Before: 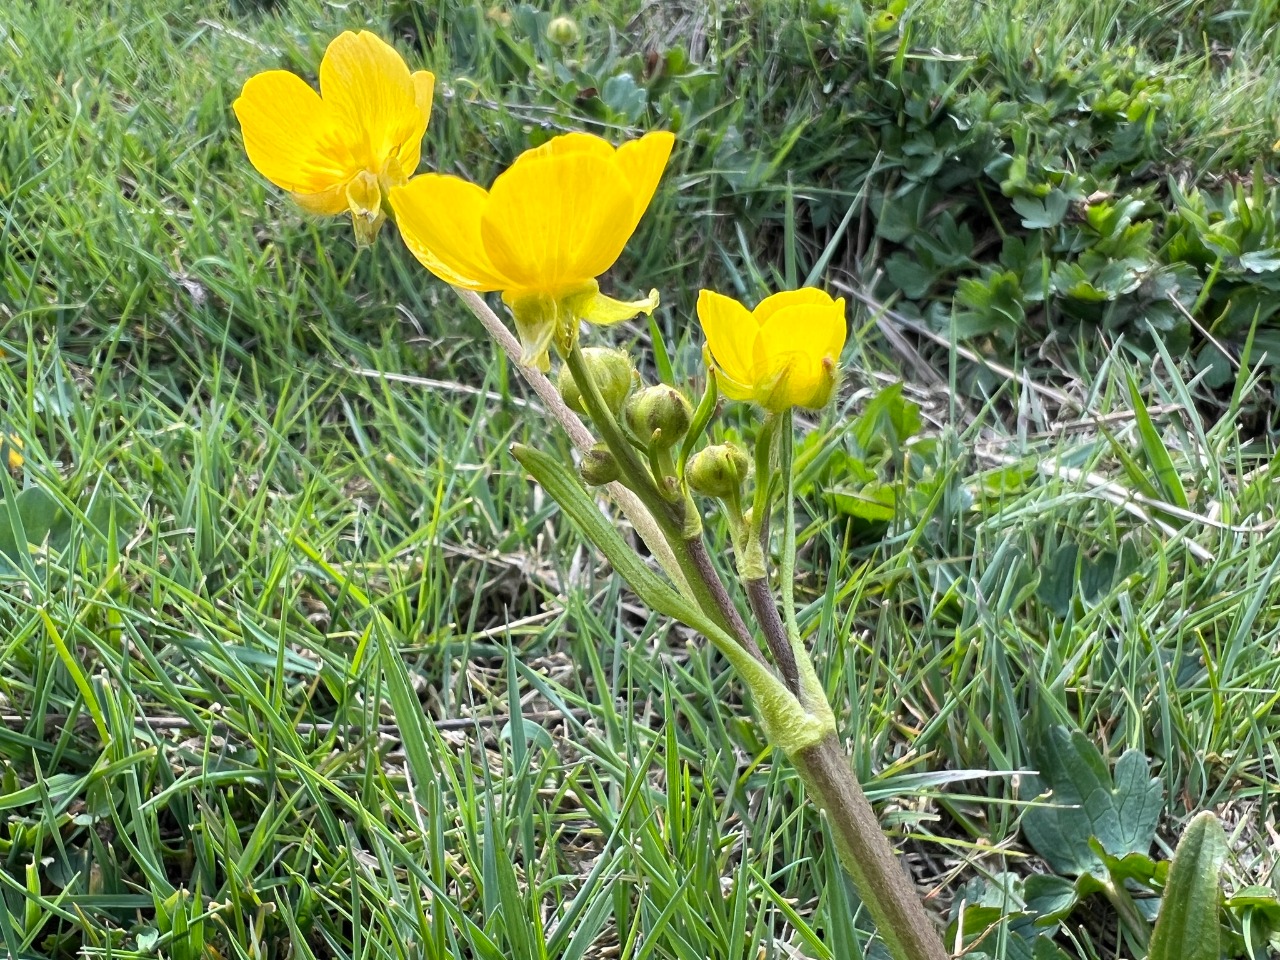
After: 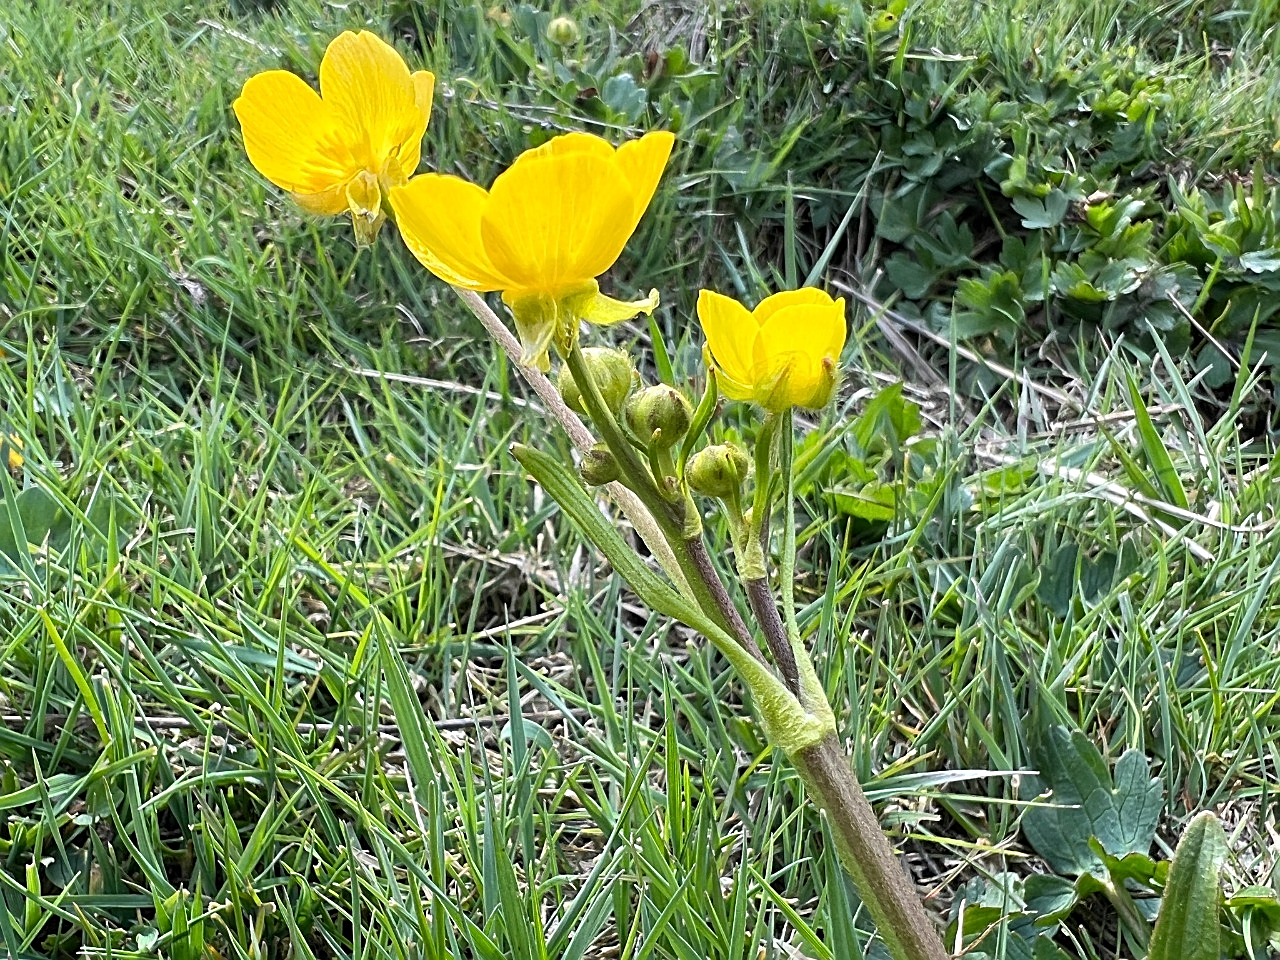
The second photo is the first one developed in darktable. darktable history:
sharpen: amount 0.733
